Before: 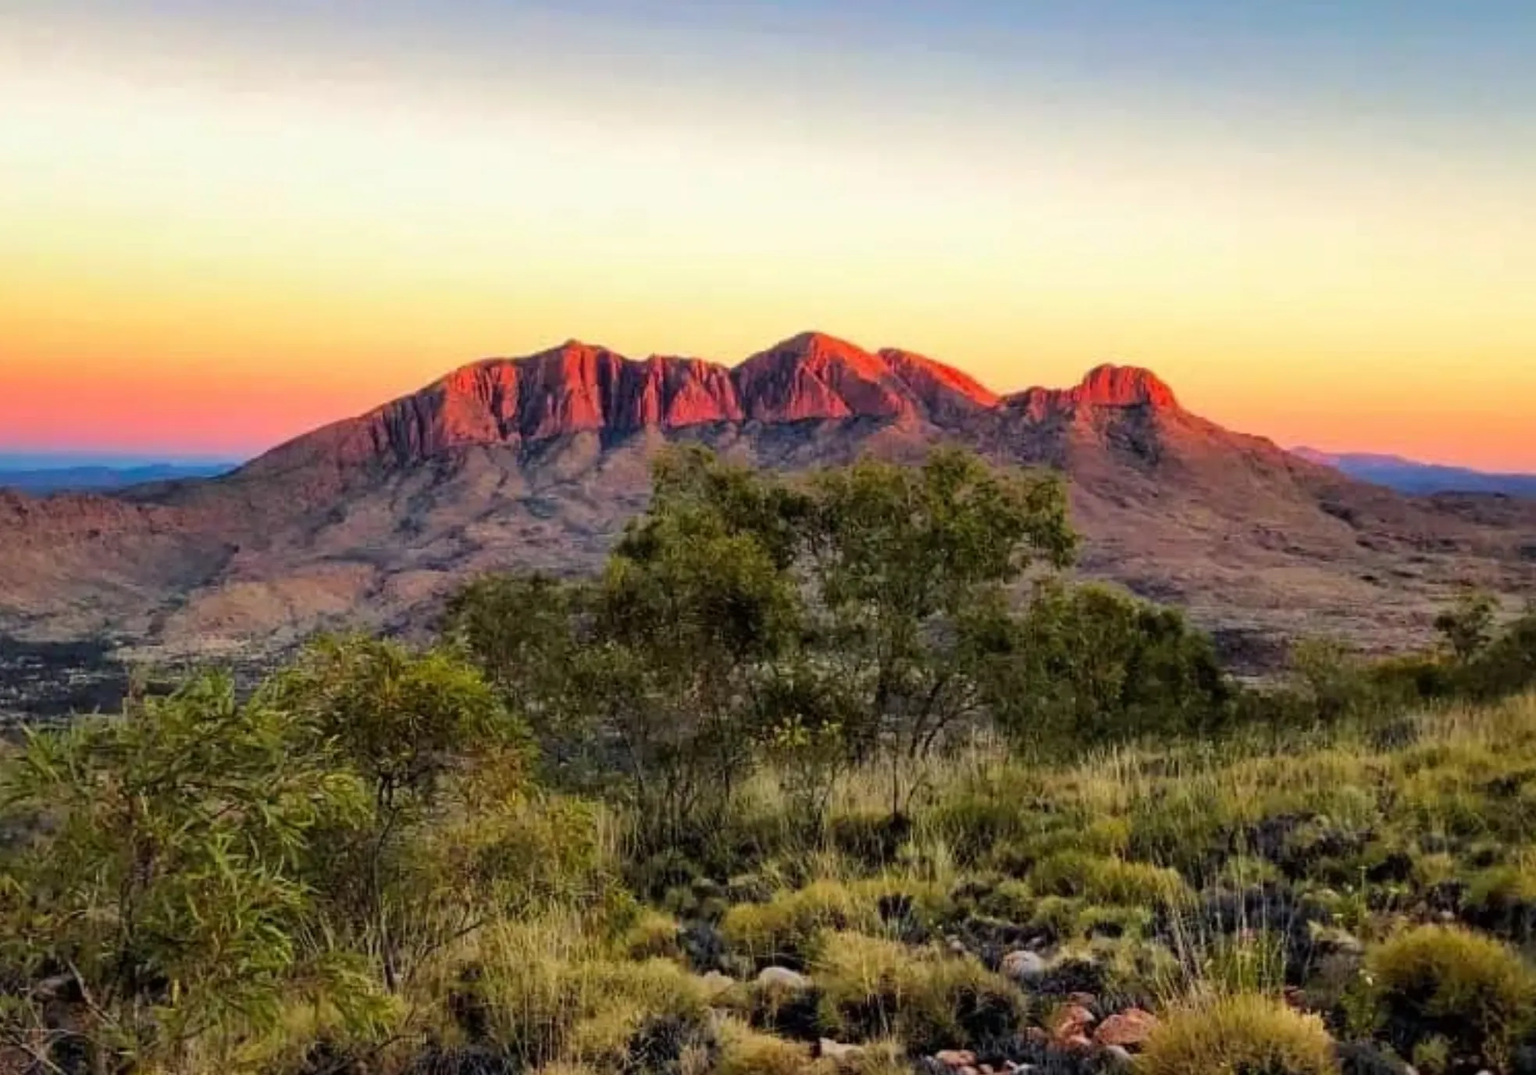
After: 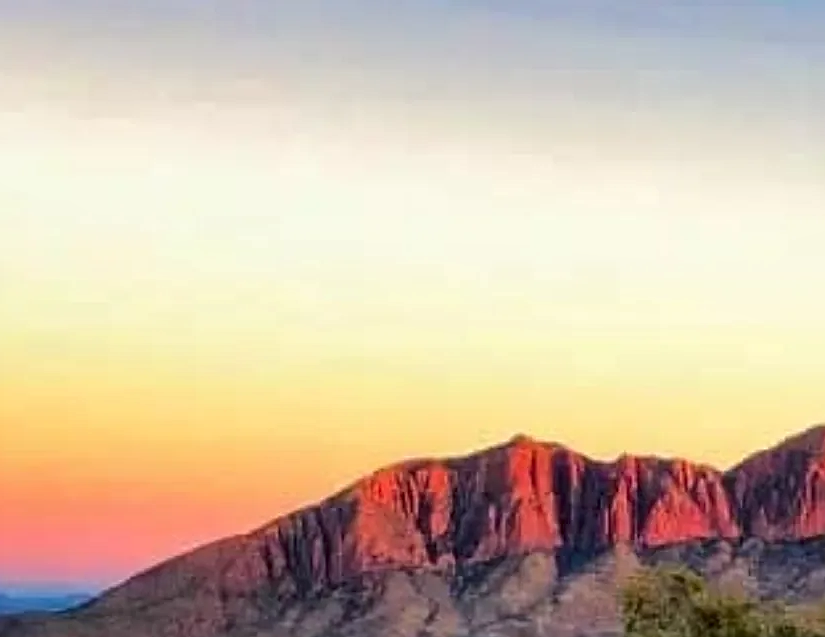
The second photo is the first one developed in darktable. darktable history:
crop and rotate: left 10.817%, top 0.062%, right 47.194%, bottom 53.626%
sharpen: on, module defaults
local contrast: mode bilateral grid, contrast 20, coarseness 50, detail 120%, midtone range 0.2
